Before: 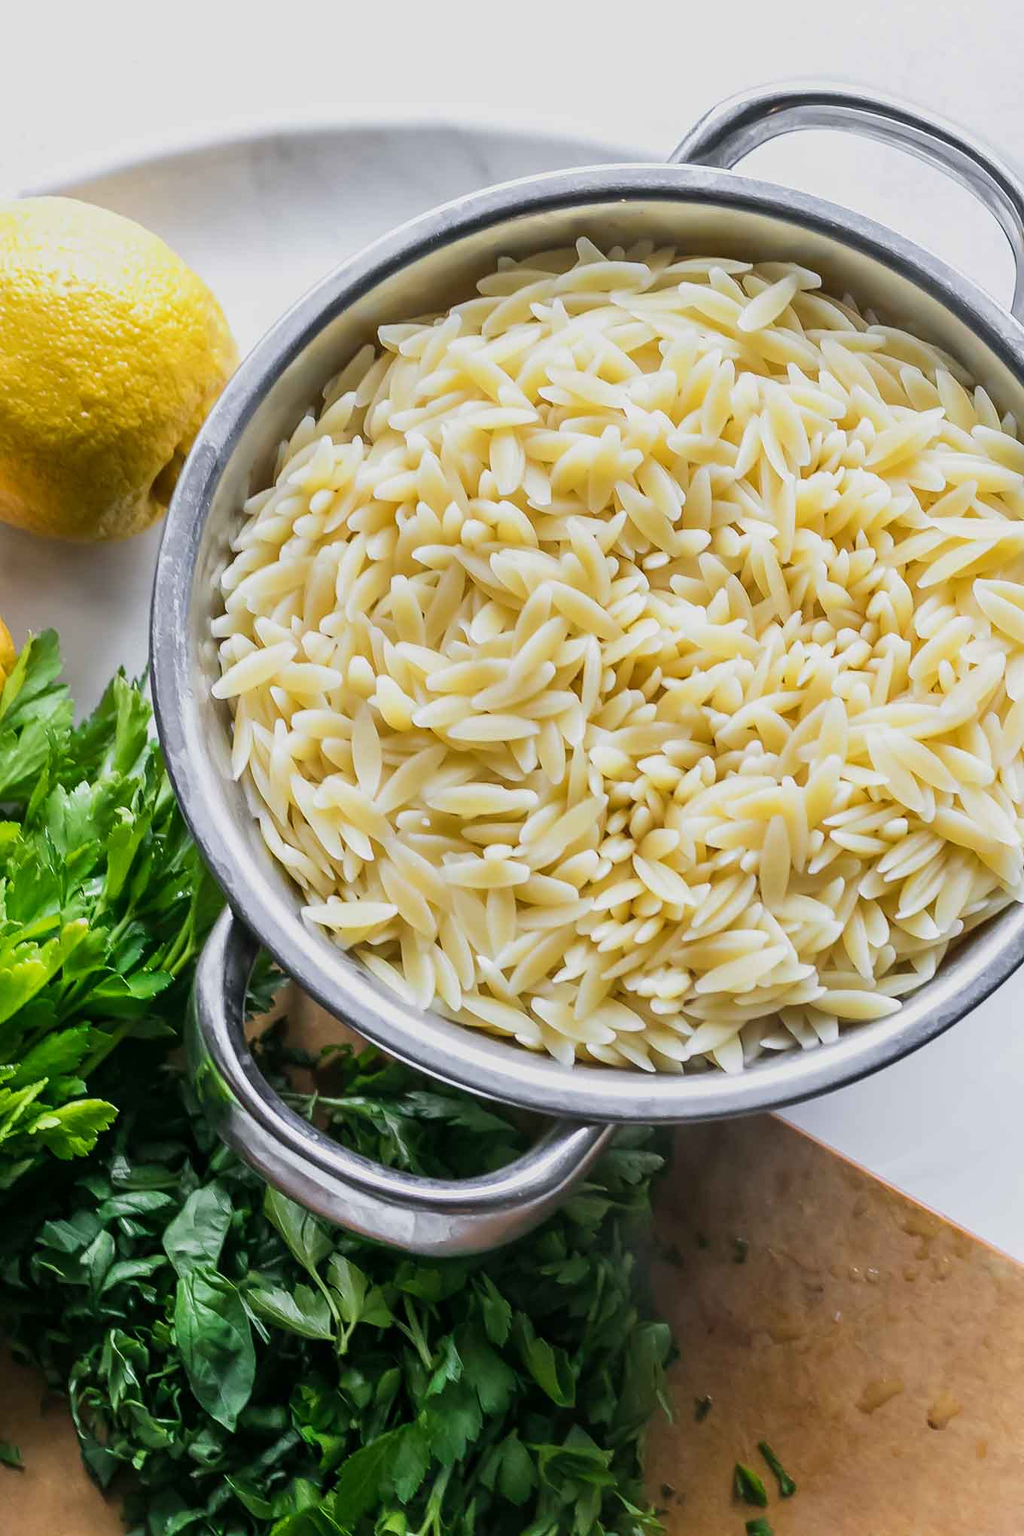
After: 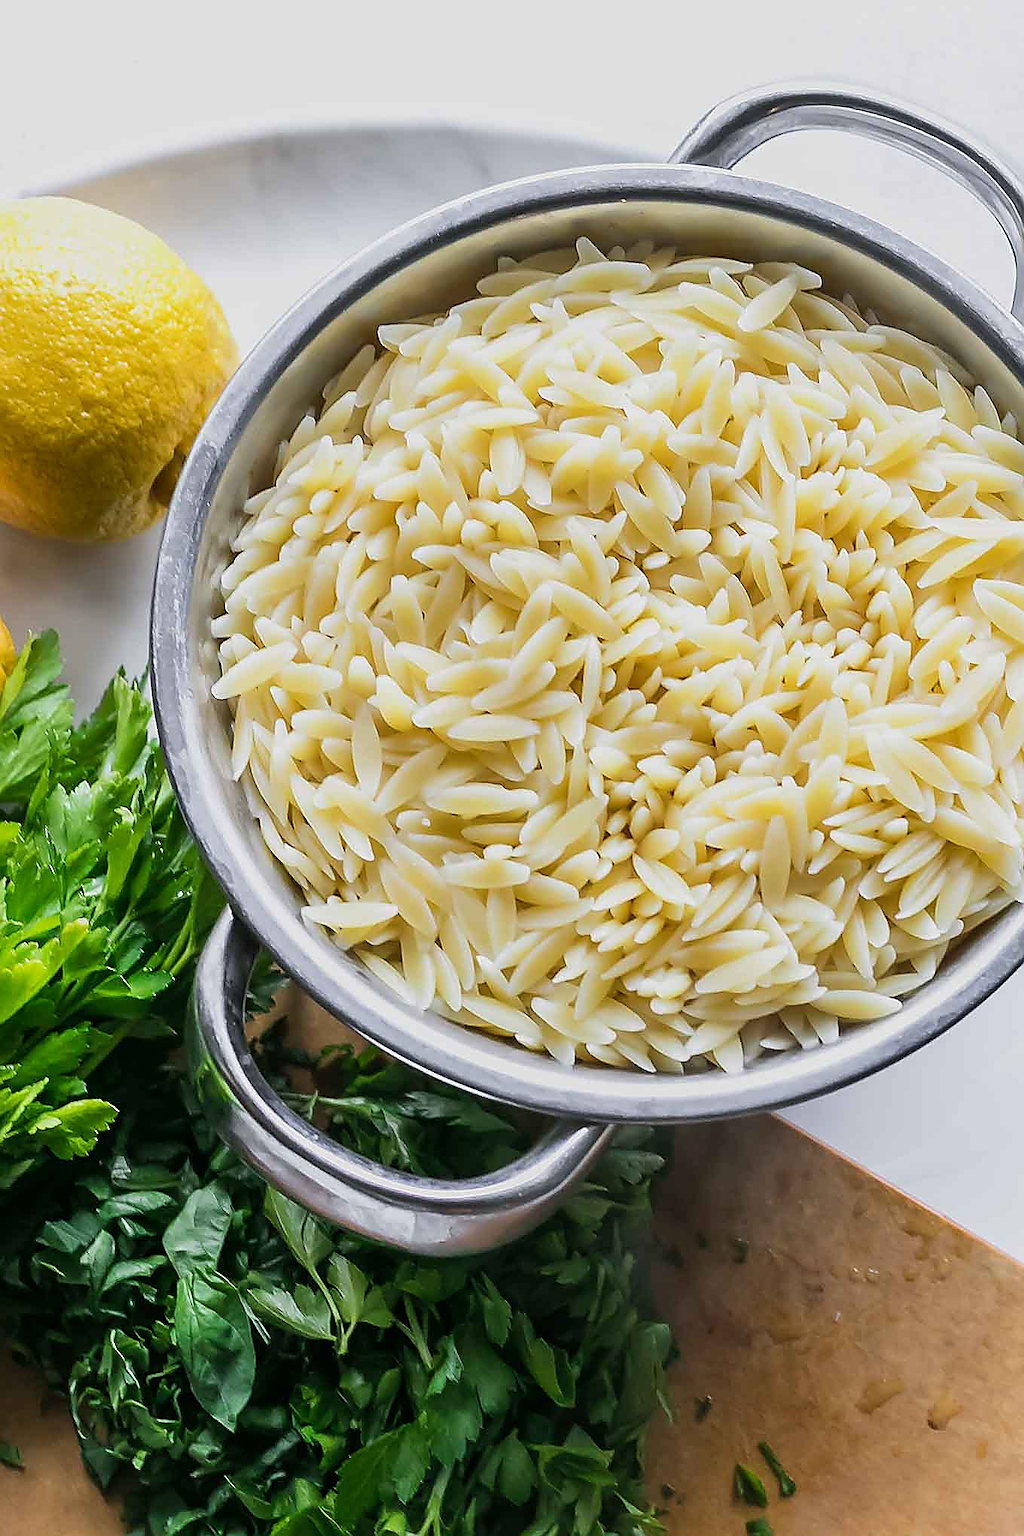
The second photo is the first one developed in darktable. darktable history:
sharpen: radius 1.364, amount 1.254, threshold 0.791
